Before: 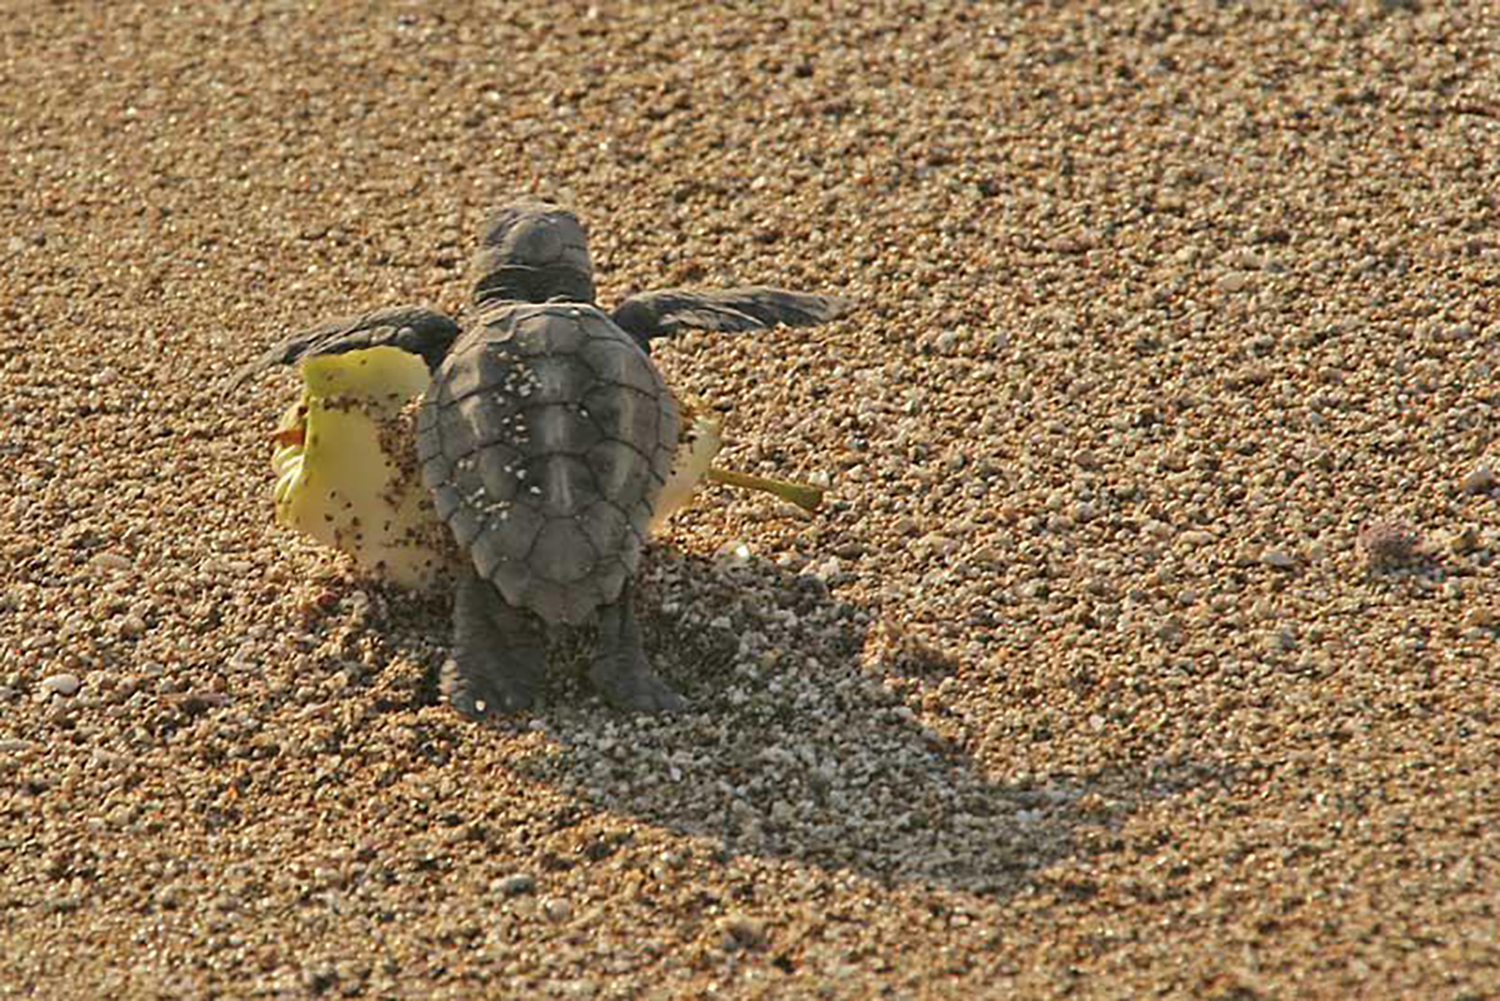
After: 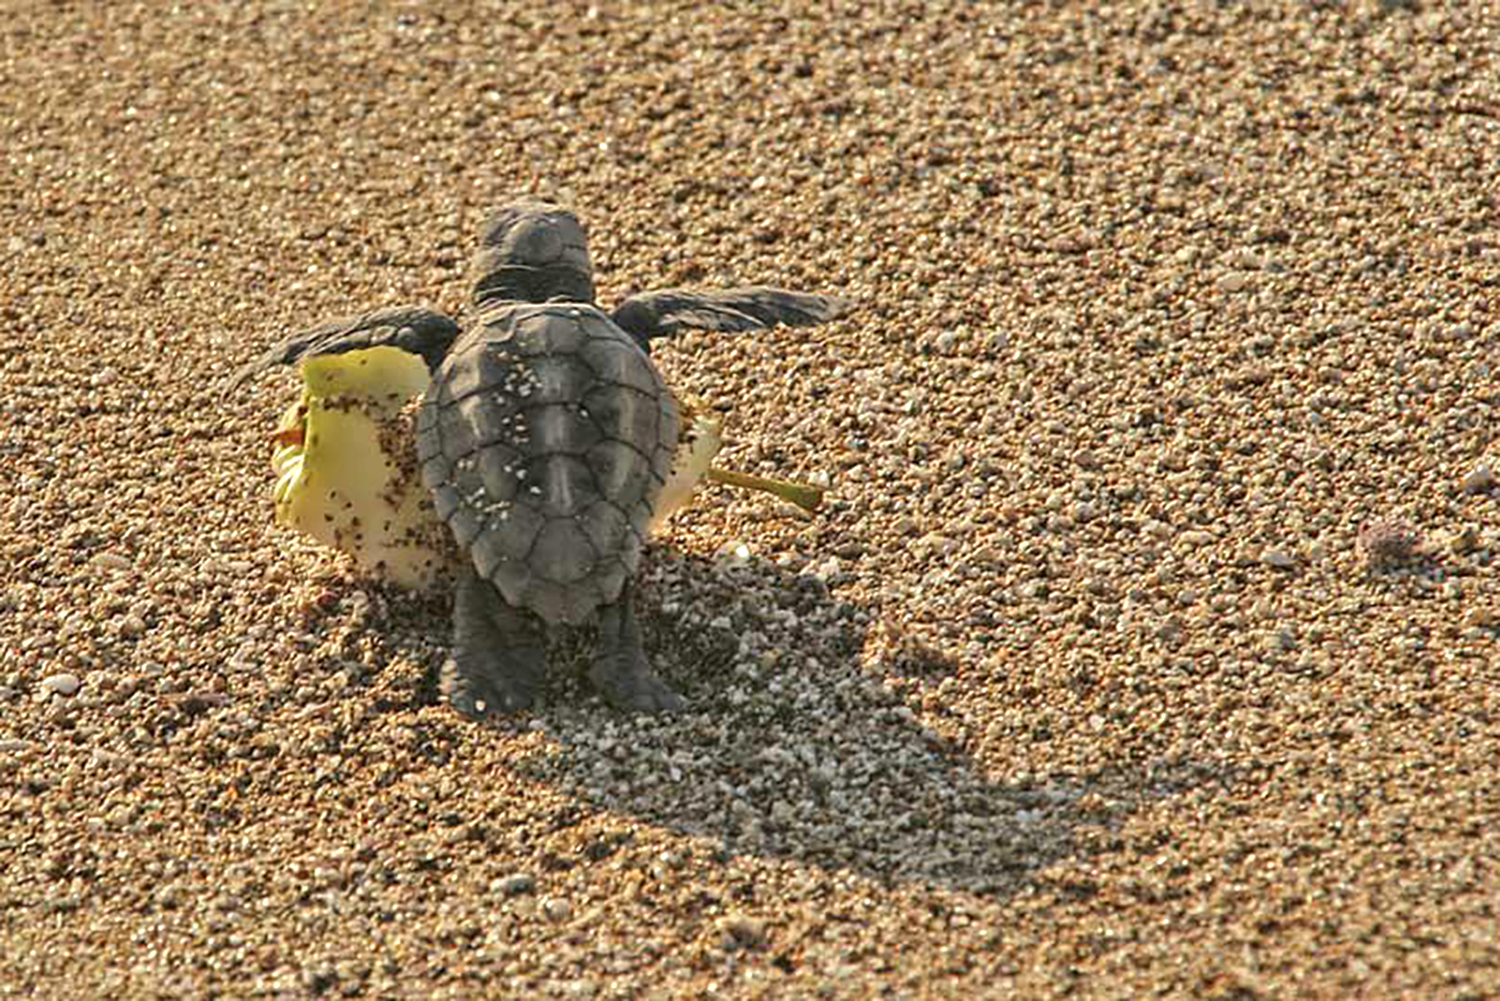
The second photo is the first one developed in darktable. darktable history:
exposure: exposure 0.227 EV, compensate highlight preservation false
local contrast: on, module defaults
